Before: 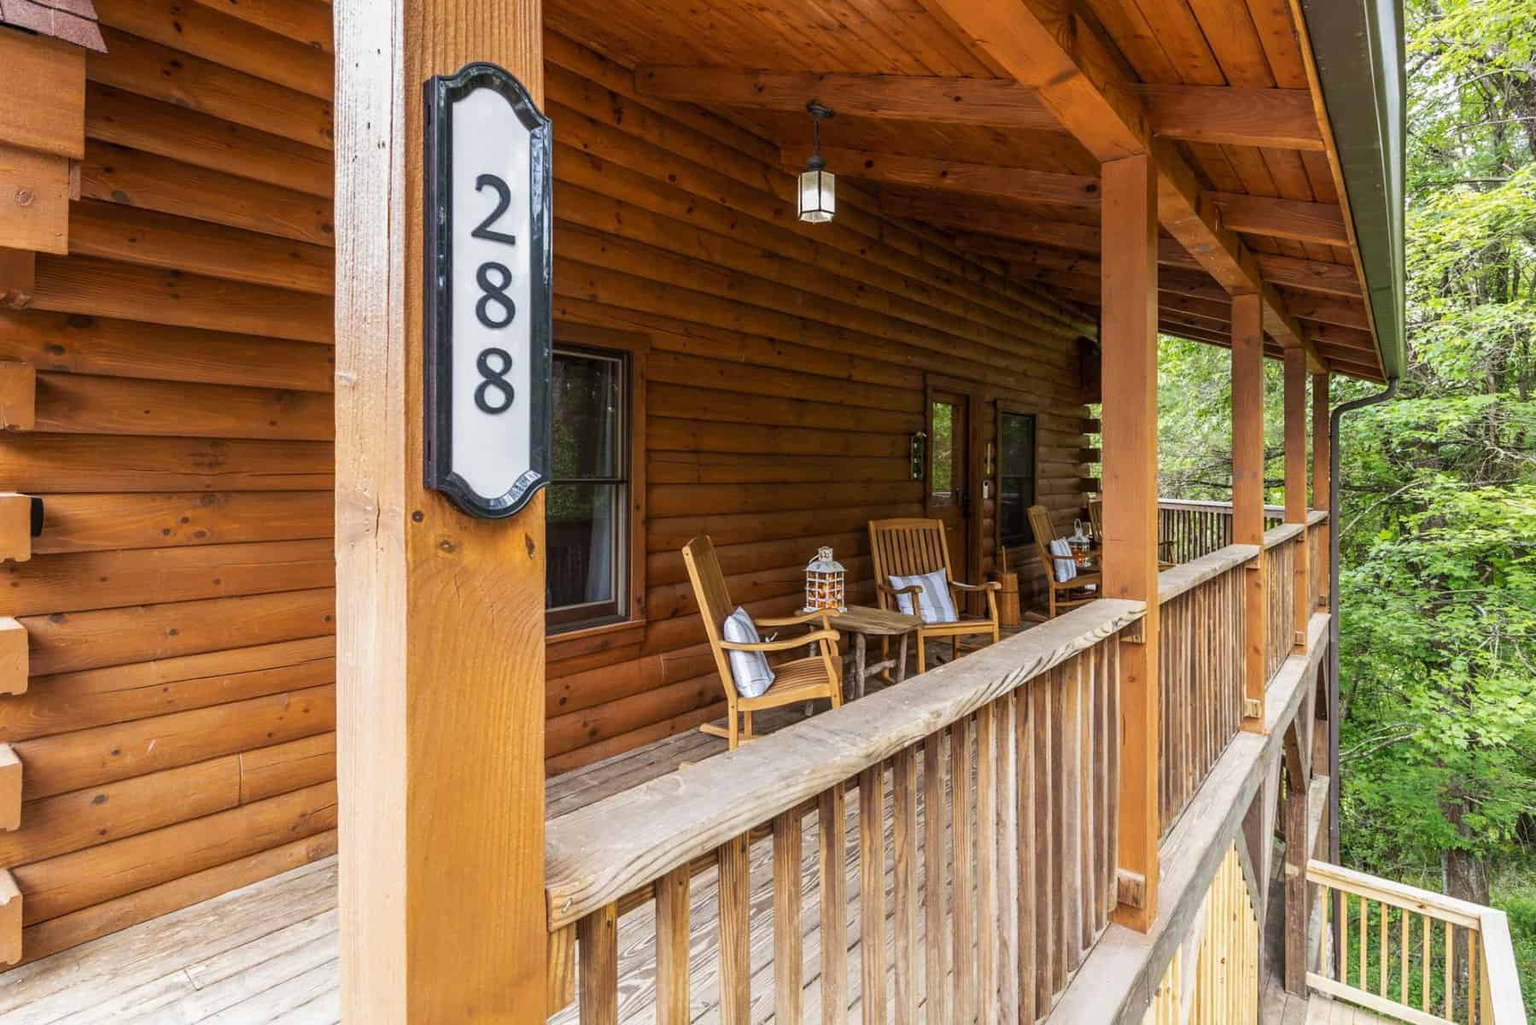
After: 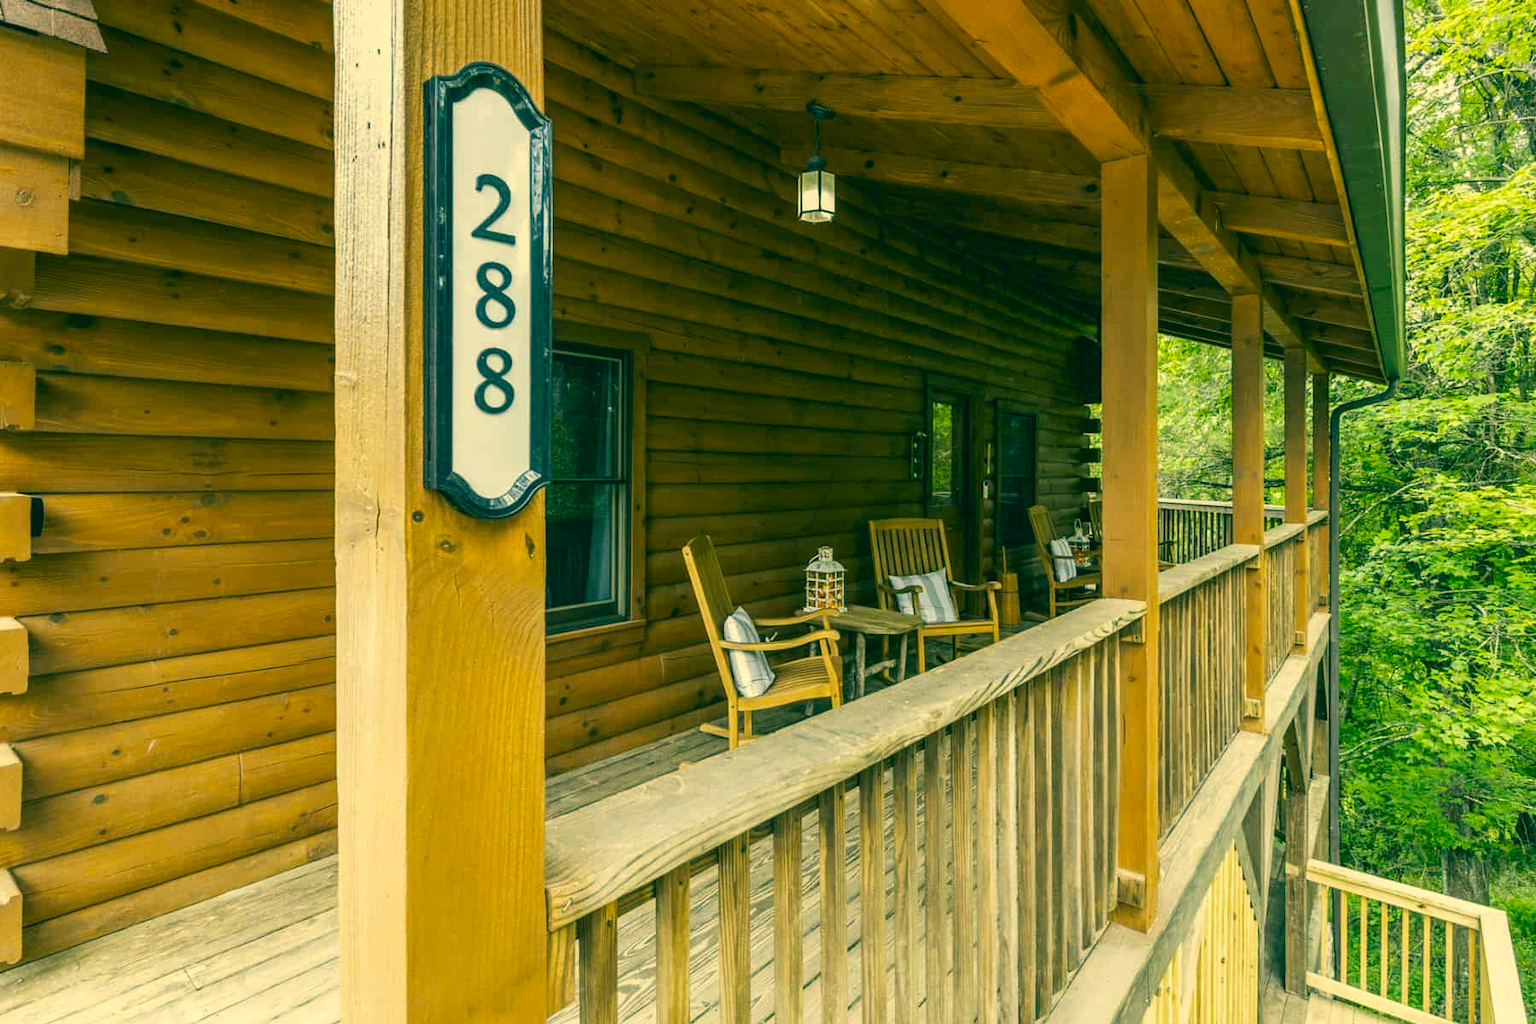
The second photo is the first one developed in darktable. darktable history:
color correction: highlights a* 1.83, highlights b* 34.02, shadows a* -36.68, shadows b* -5.48
contrast brightness saturation: contrast 0.05
